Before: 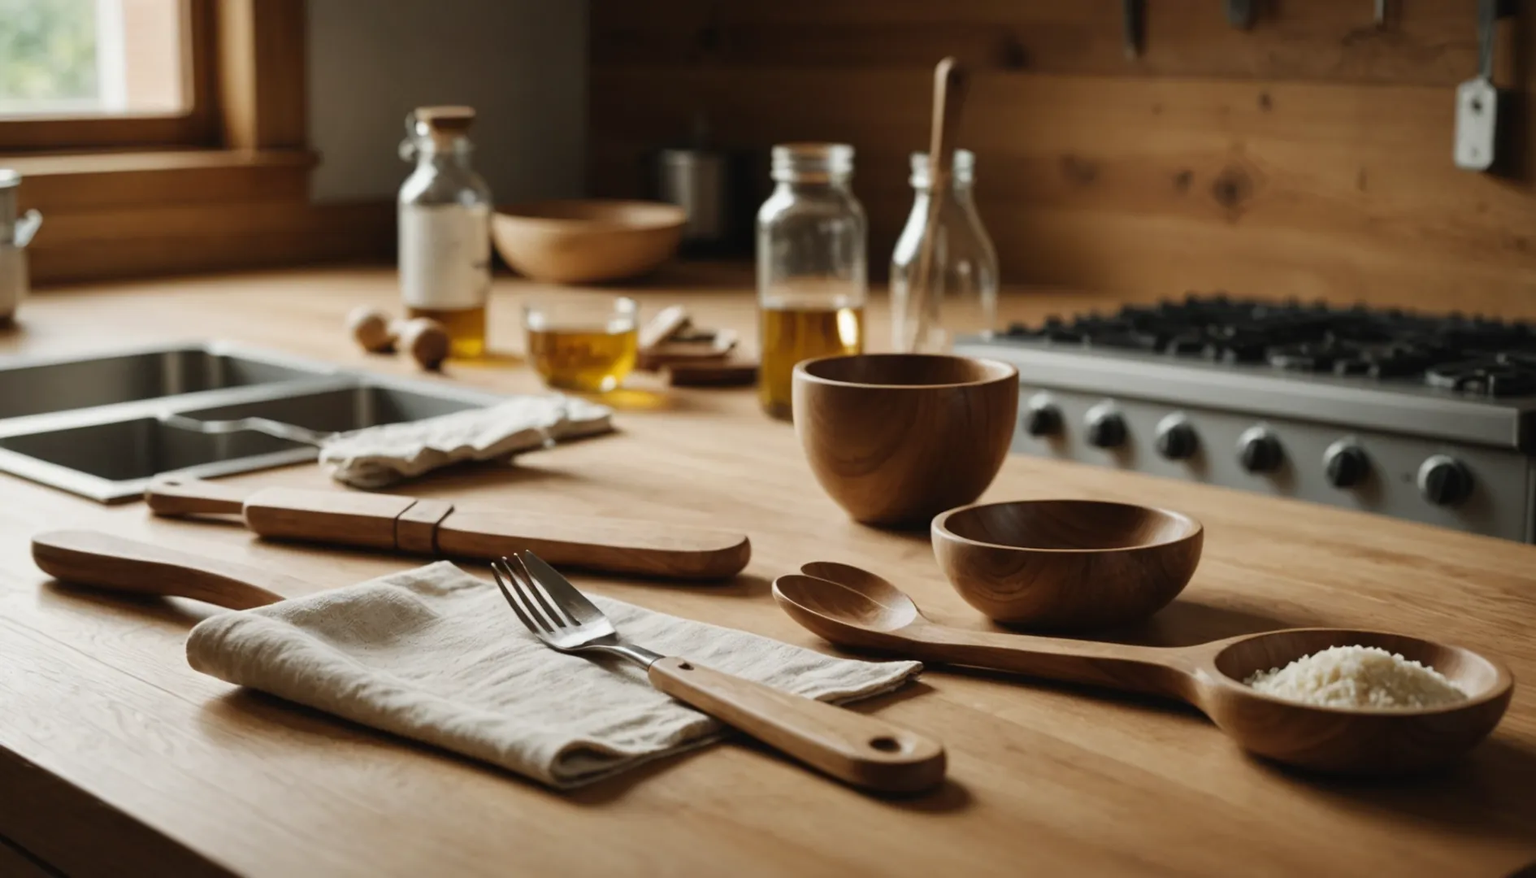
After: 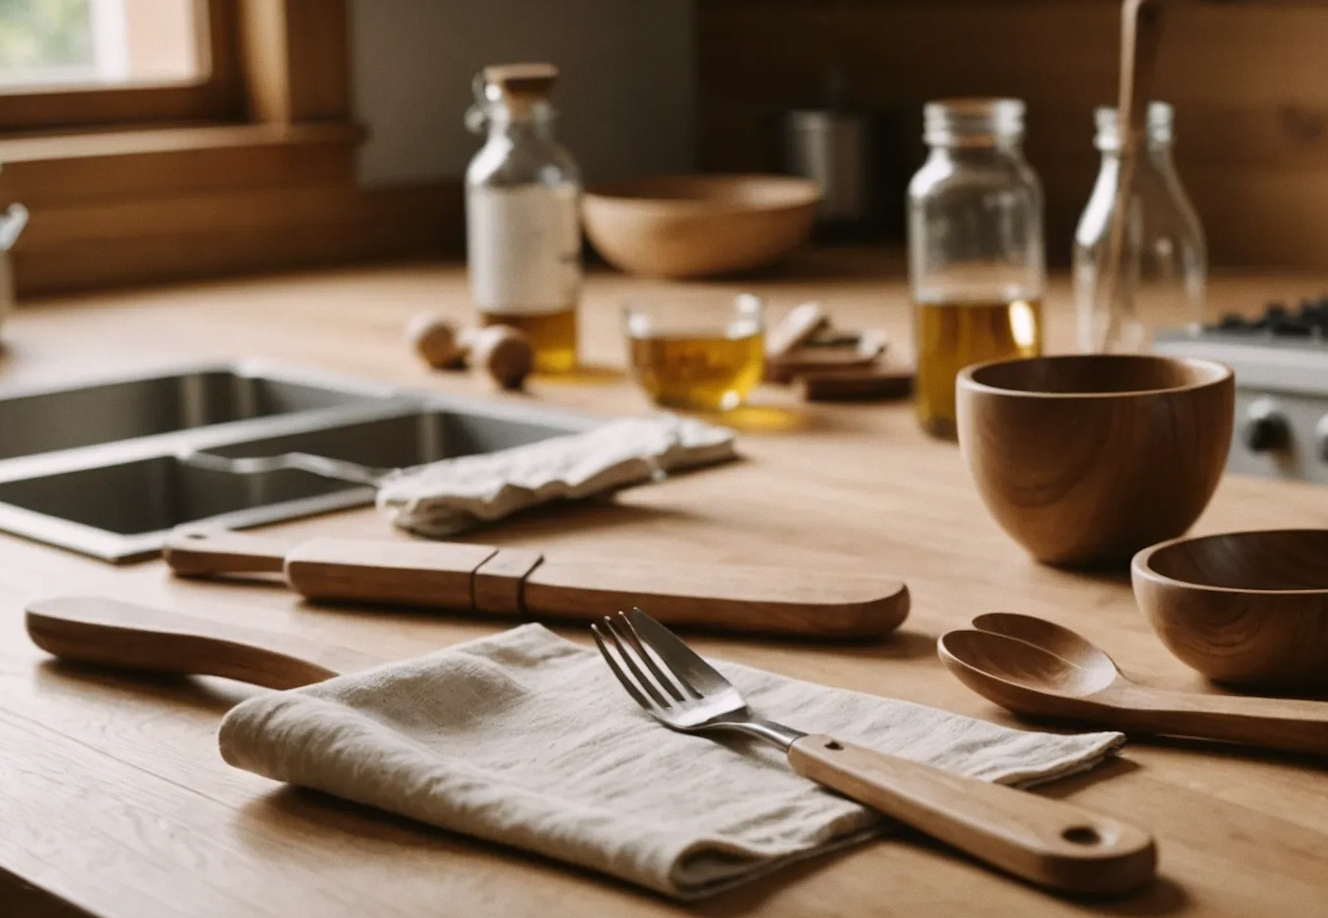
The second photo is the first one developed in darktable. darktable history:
rotate and perspective: rotation -1.42°, crop left 0.016, crop right 0.984, crop top 0.035, crop bottom 0.965
crop: top 5.803%, right 27.864%, bottom 5.804%
grain: coarseness 14.57 ISO, strength 8.8%
color correction: highlights a* 3.12, highlights b* -1.55, shadows a* -0.101, shadows b* 2.52, saturation 0.98
